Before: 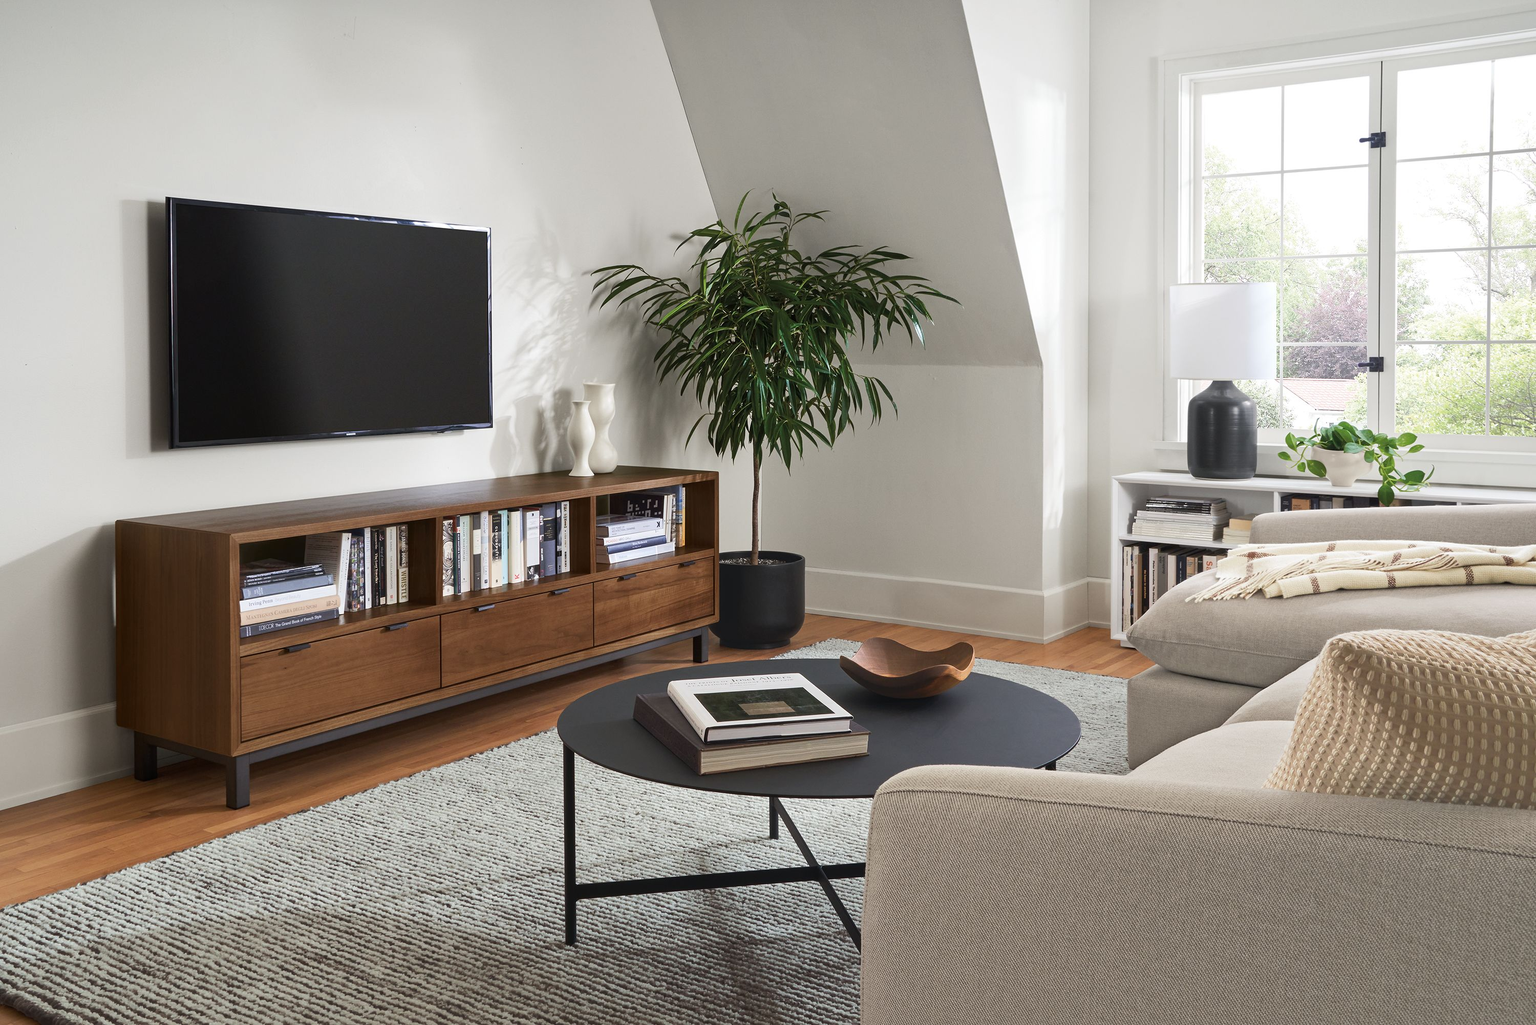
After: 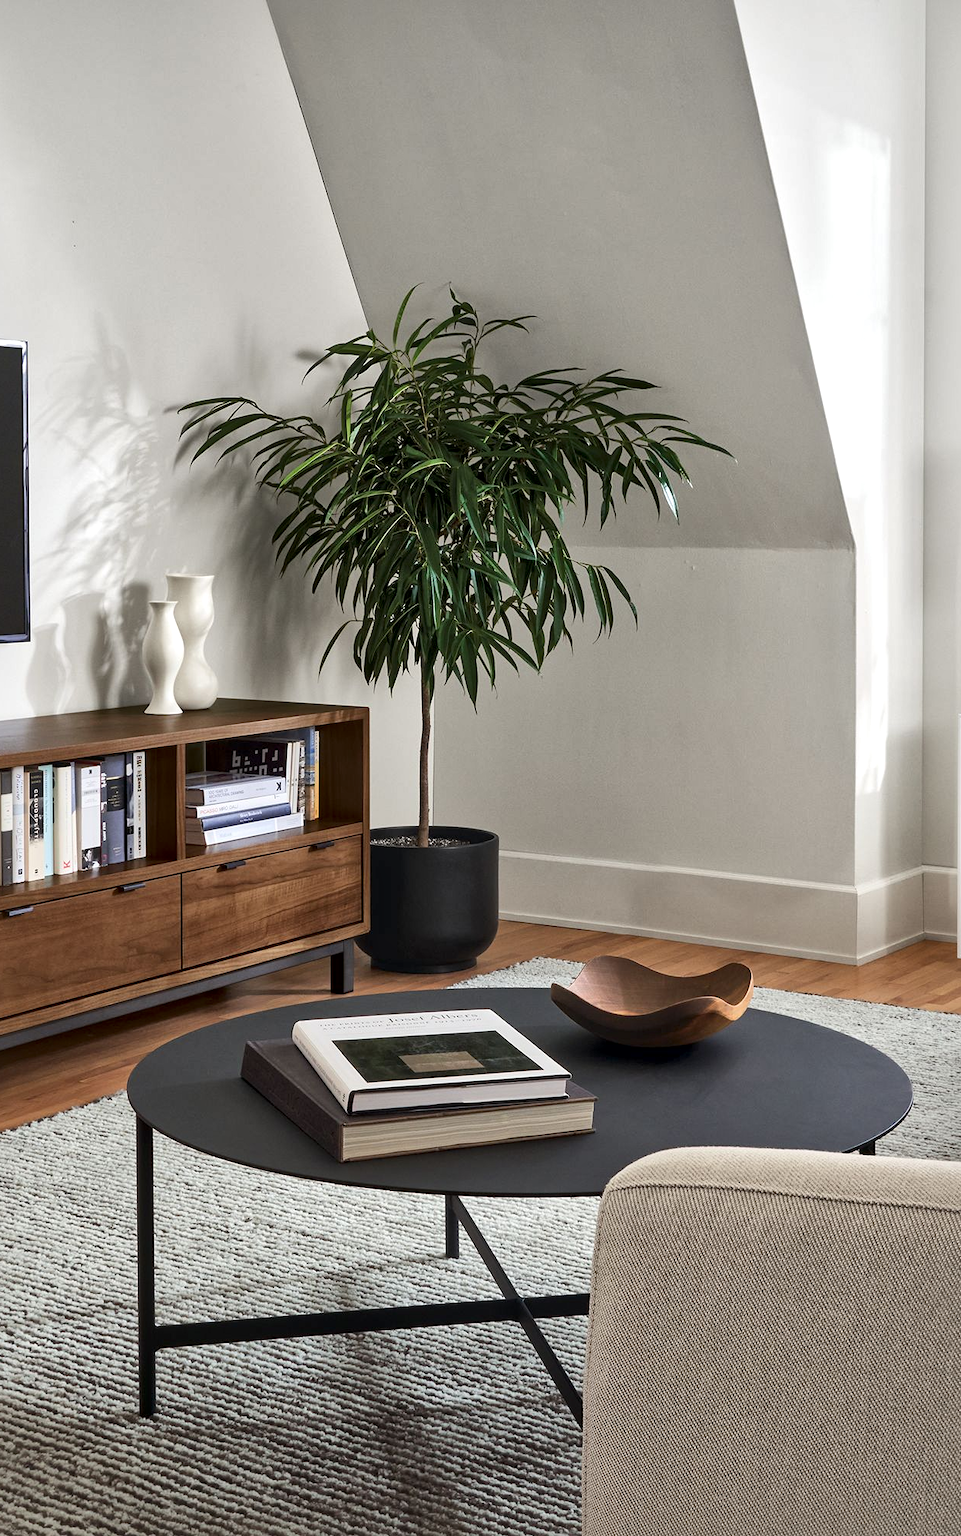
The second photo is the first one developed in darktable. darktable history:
crop: left 30.788%, right 27.451%
local contrast: mode bilateral grid, contrast 21, coarseness 50, detail 172%, midtone range 0.2
